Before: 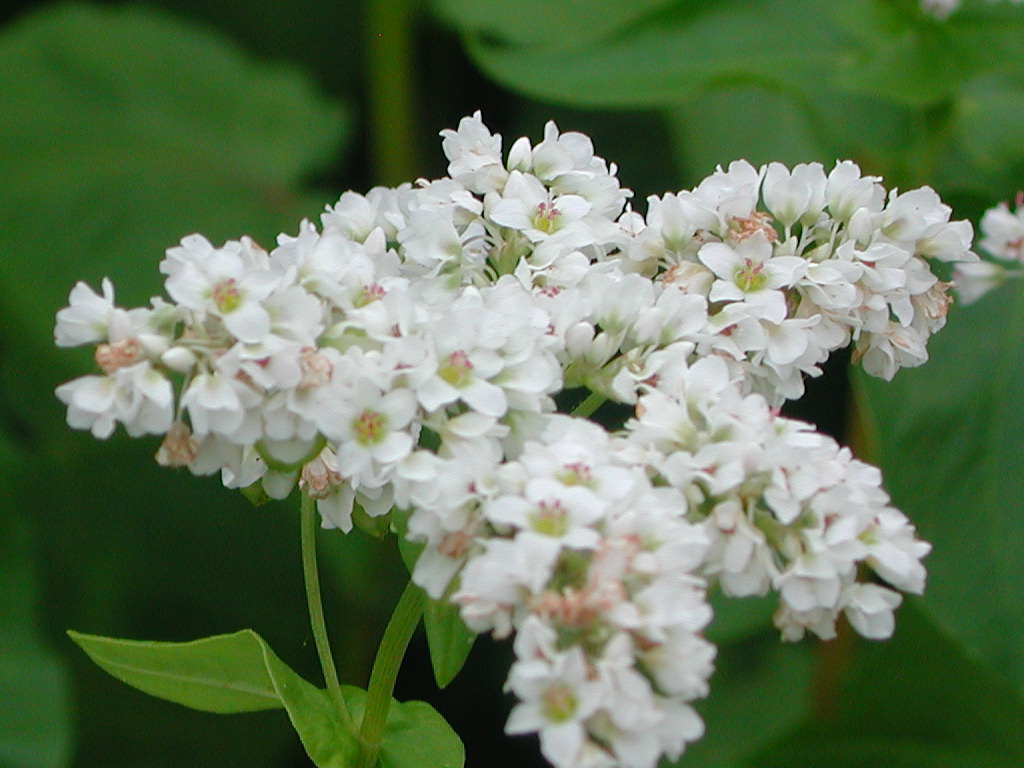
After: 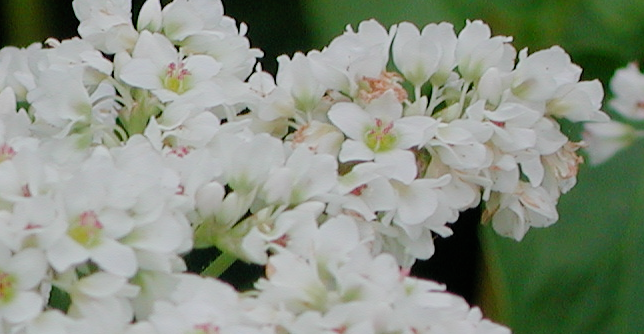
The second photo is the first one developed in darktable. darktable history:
filmic rgb: black relative exposure -6.9 EV, white relative exposure 5.69 EV, hardness 2.84
tone equalizer: edges refinement/feathering 500, mask exposure compensation -1.57 EV, preserve details no
exposure: compensate exposure bias true, compensate highlight preservation false
crop: left 36.155%, top 18.315%, right 0.587%, bottom 38.117%
